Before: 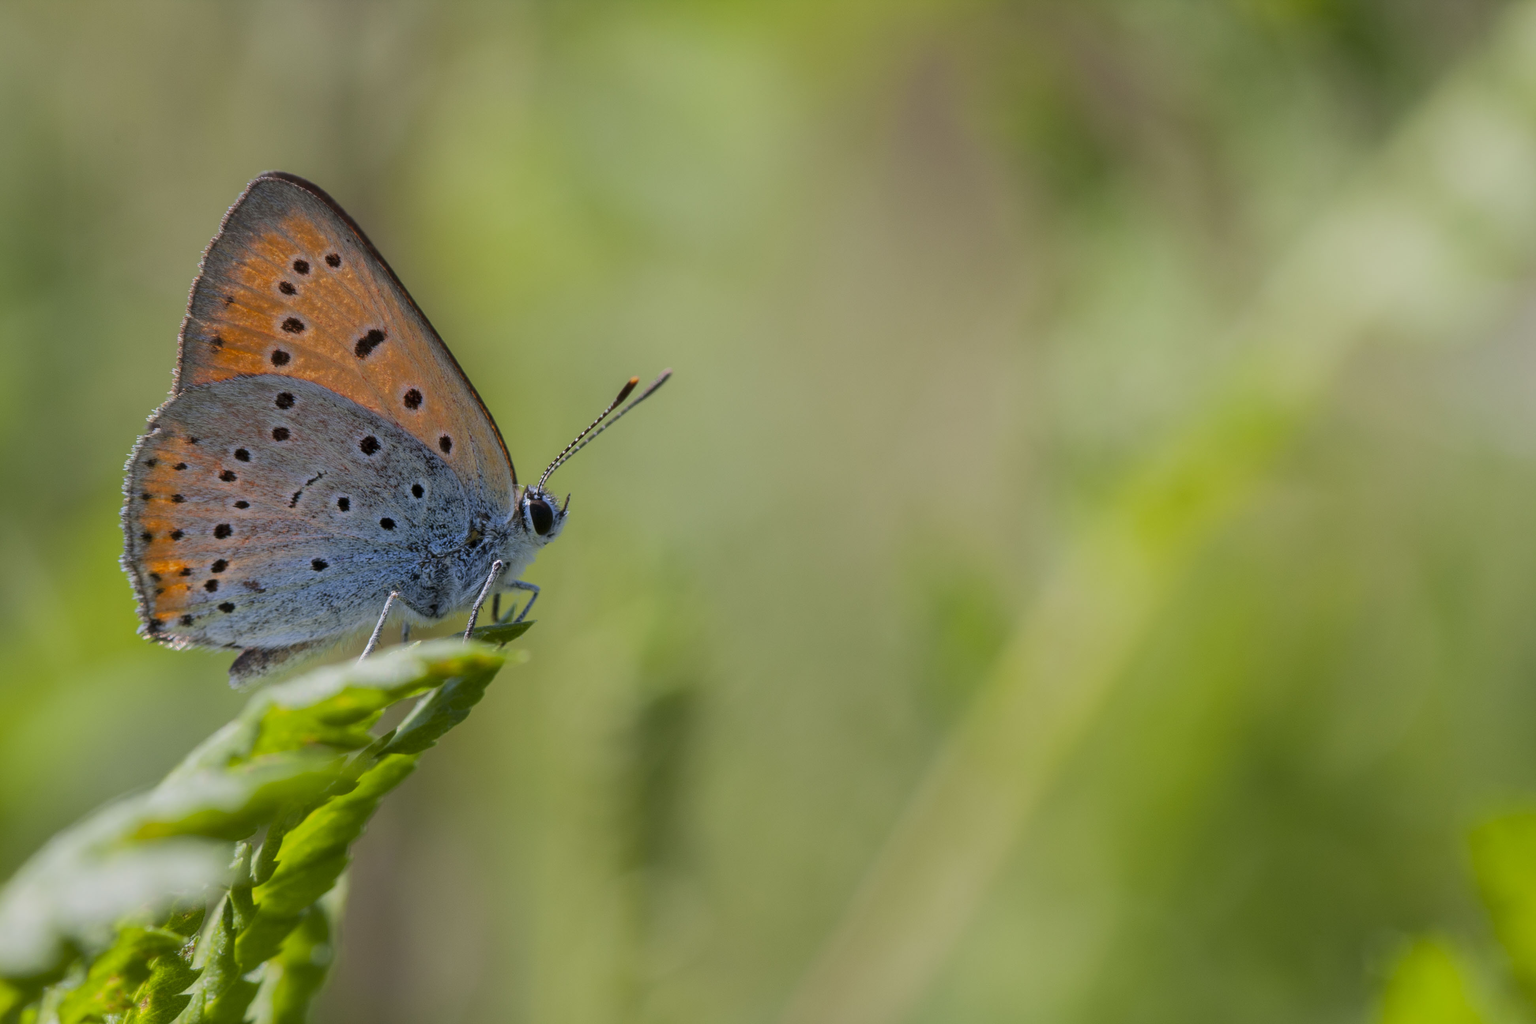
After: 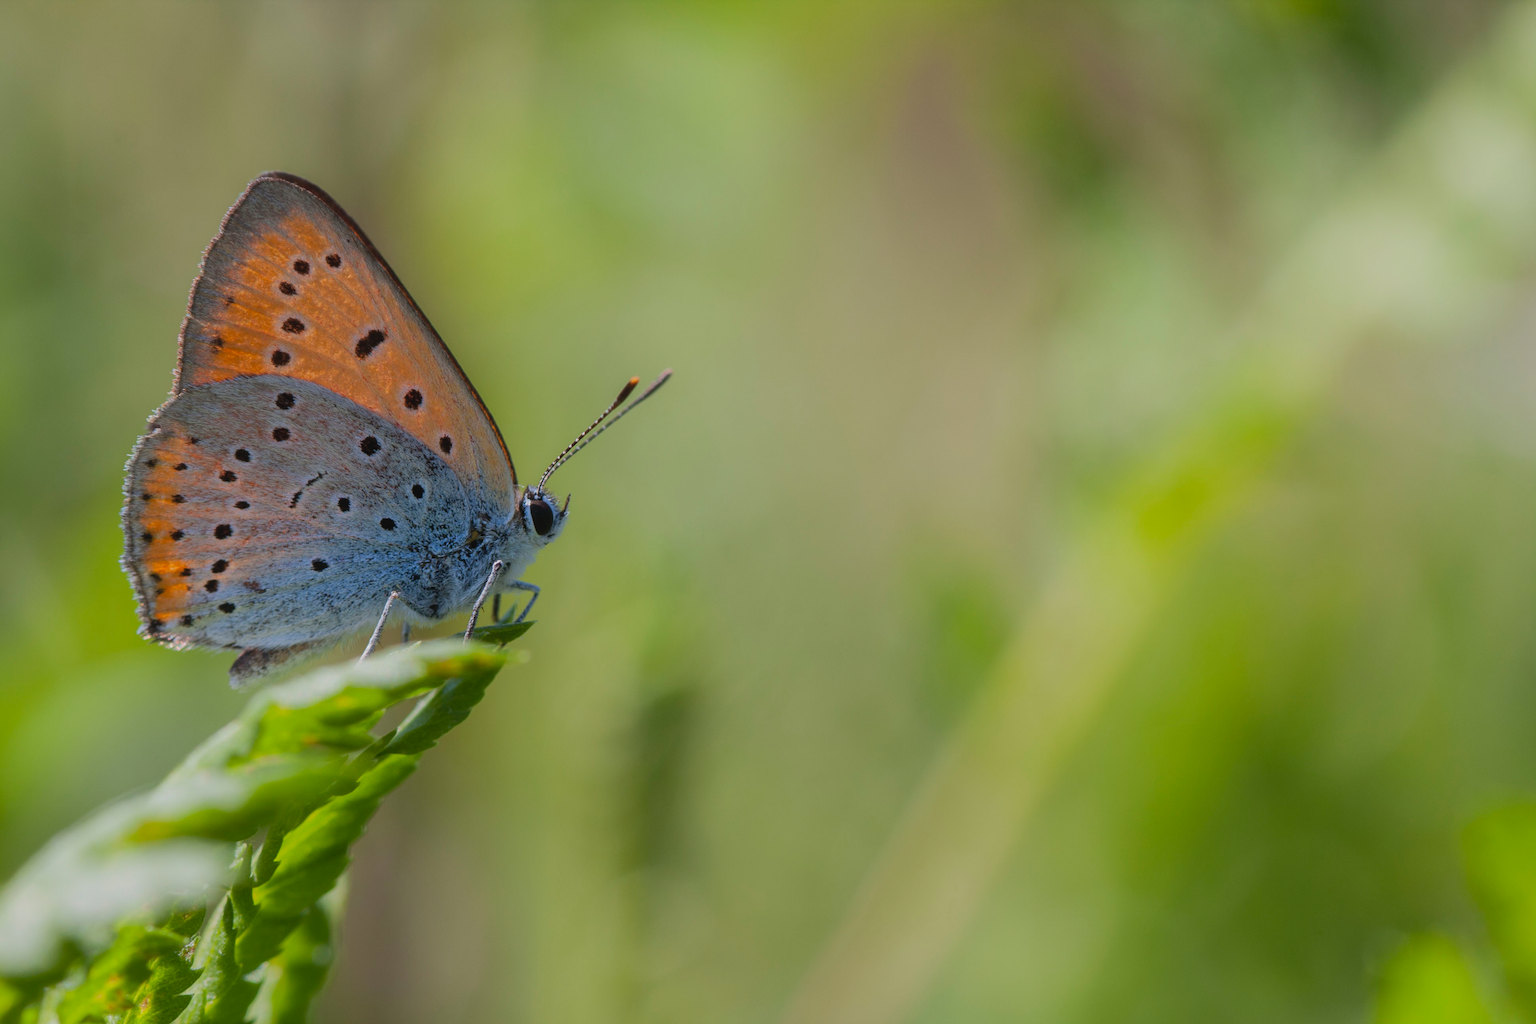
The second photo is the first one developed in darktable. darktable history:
contrast equalizer: y [[0.545, 0.572, 0.59, 0.59, 0.571, 0.545], [0.5 ×6], [0.5 ×6], [0 ×6], [0 ×6]], mix -0.317
